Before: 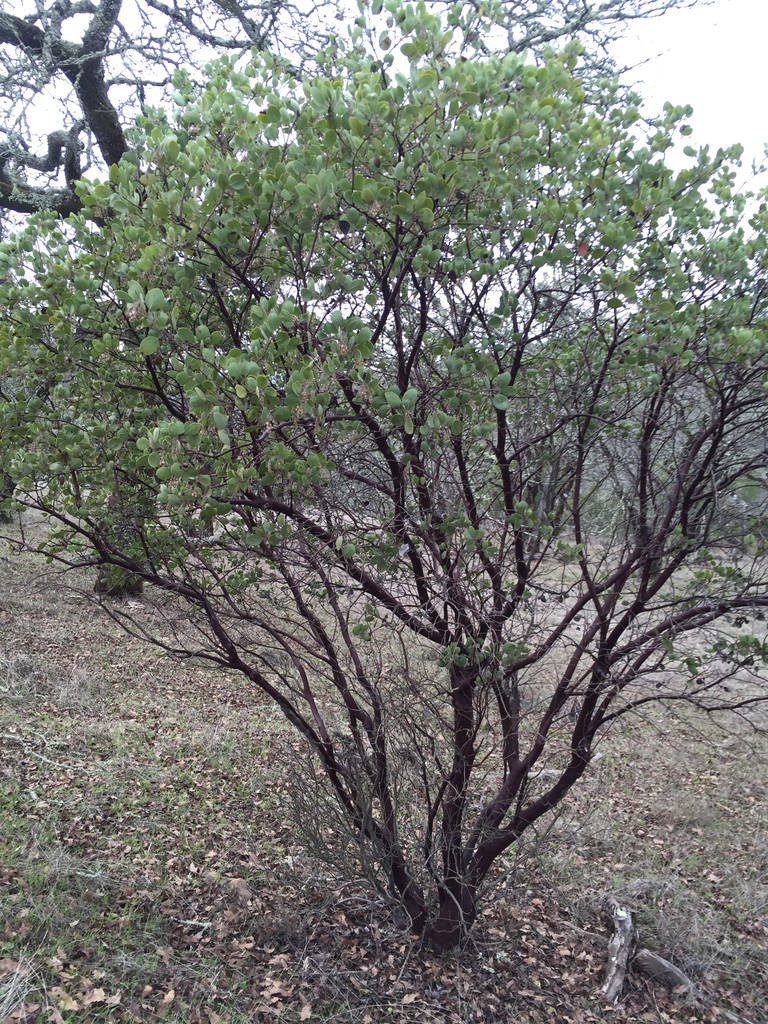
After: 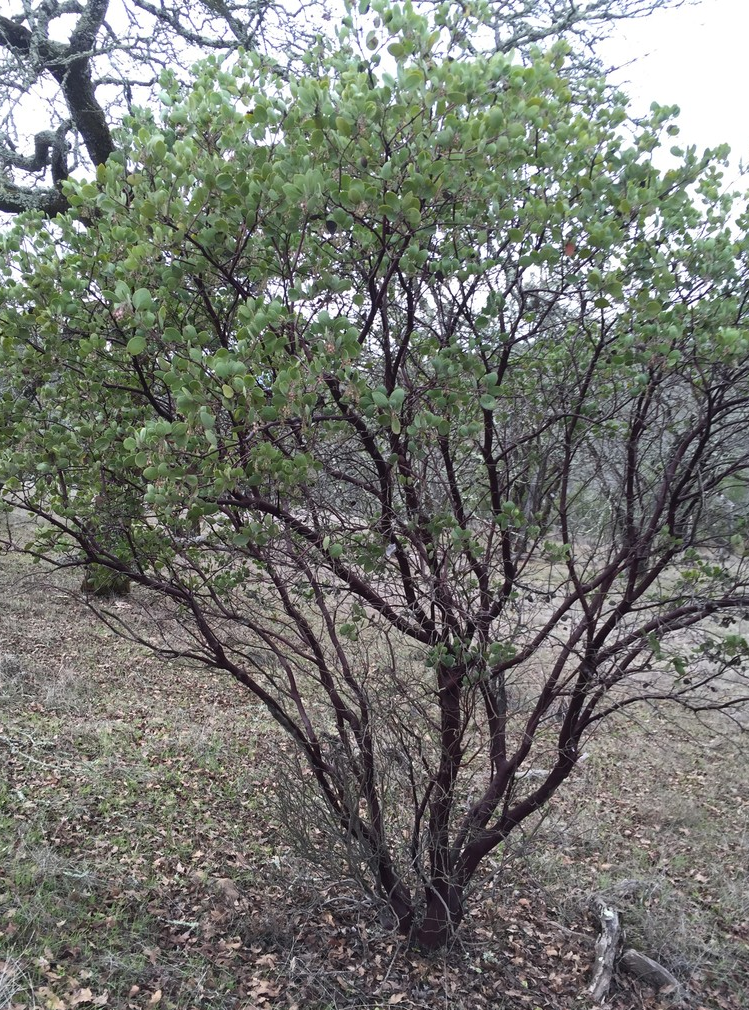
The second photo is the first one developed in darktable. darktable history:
white balance: red 1, blue 1
crop and rotate: left 1.774%, right 0.633%, bottom 1.28%
